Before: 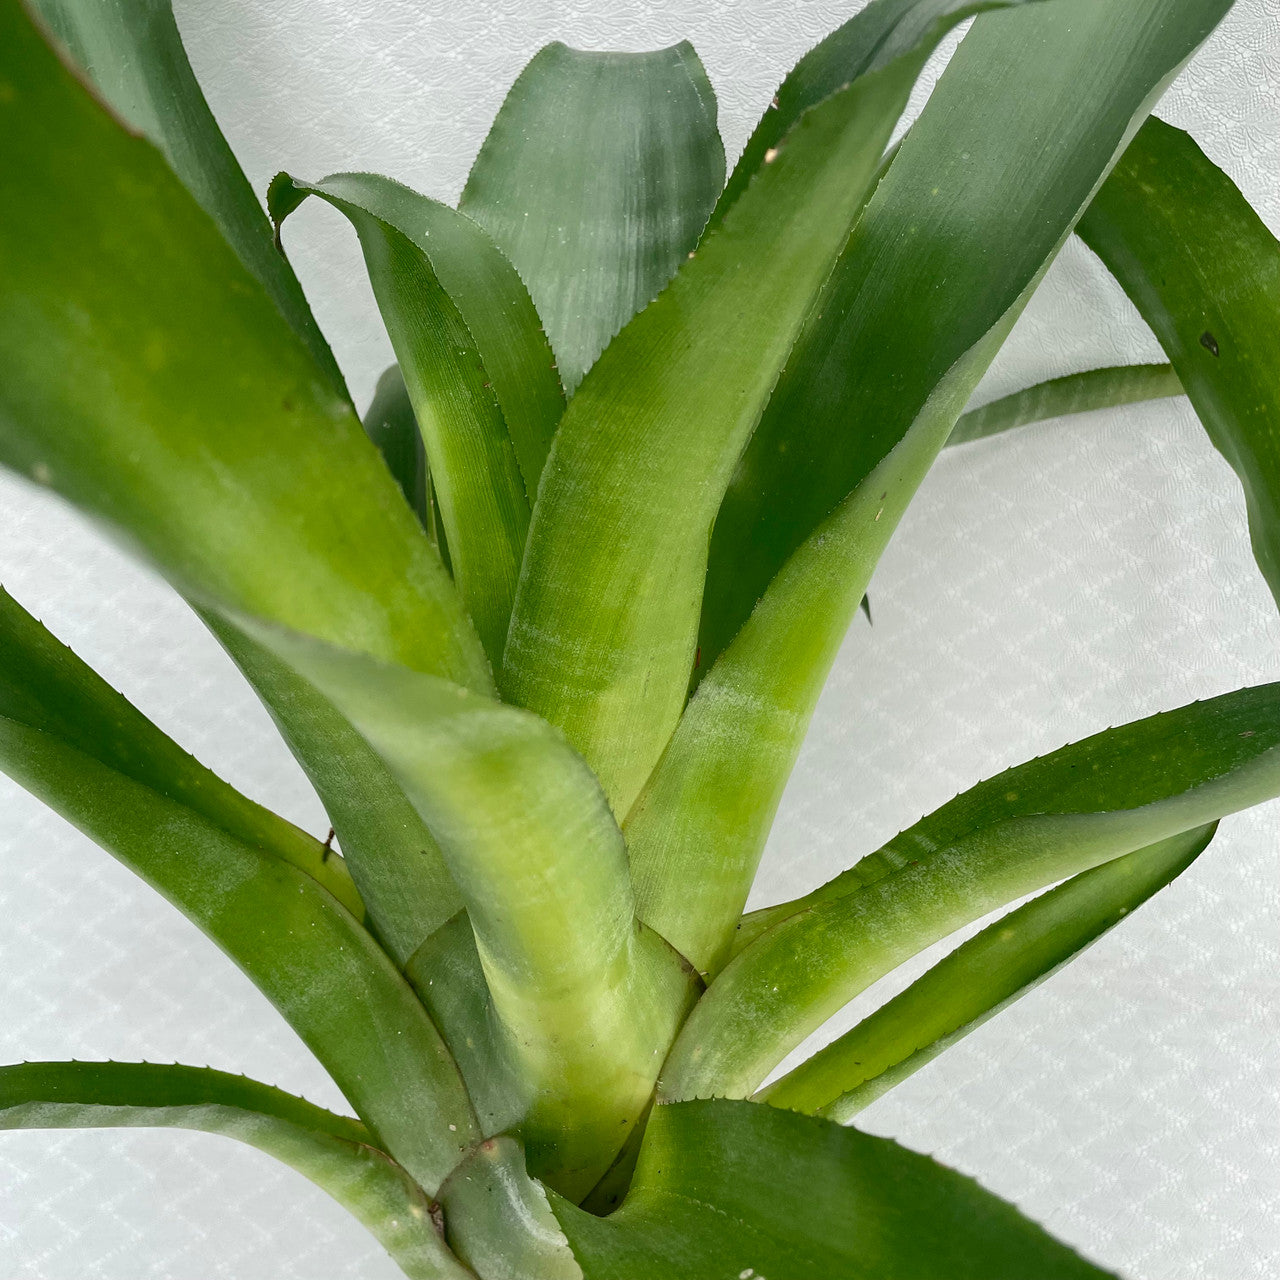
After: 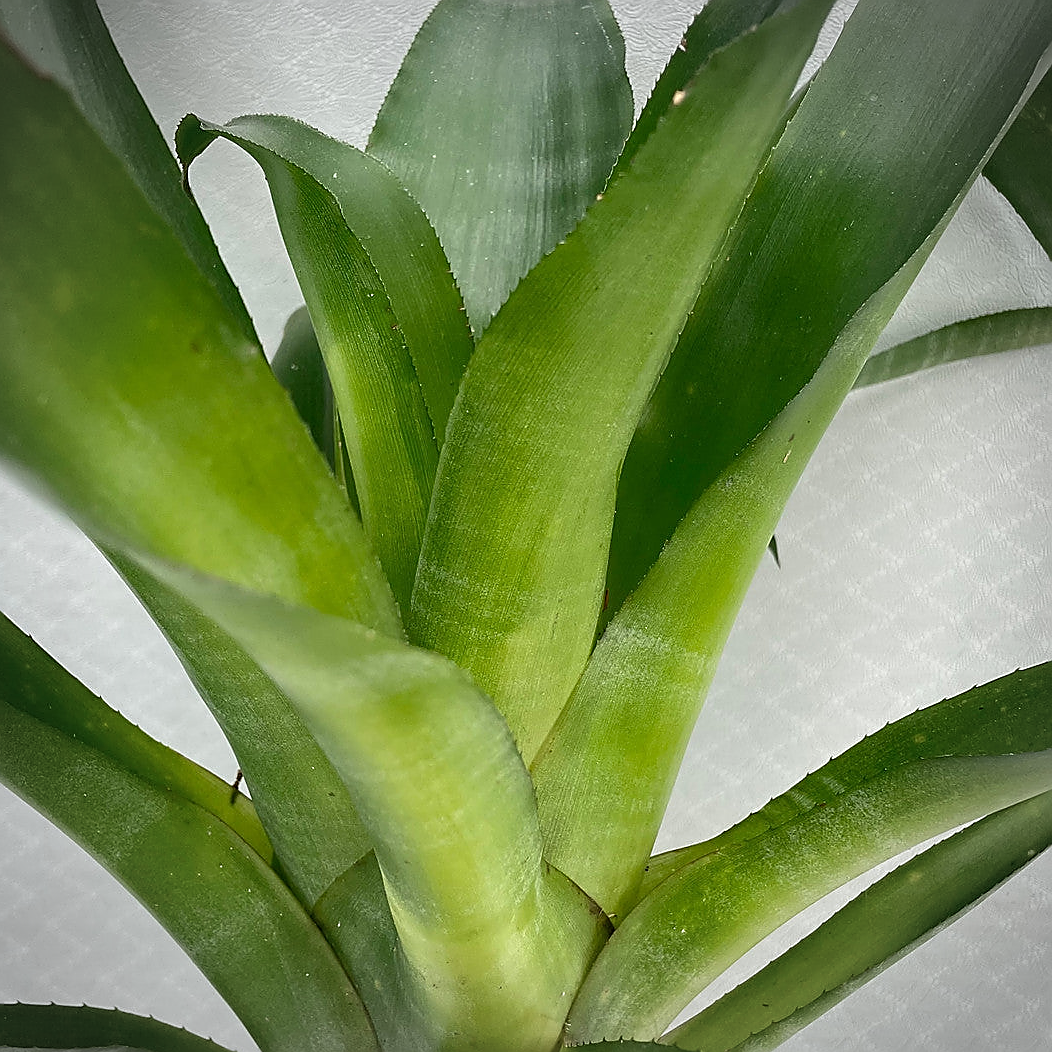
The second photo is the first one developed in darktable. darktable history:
crop and rotate: left 7.196%, top 4.574%, right 10.605%, bottom 13.178%
sharpen: radius 1.4, amount 1.25, threshold 0.7
tone equalizer: on, module defaults
vignetting: unbound false
